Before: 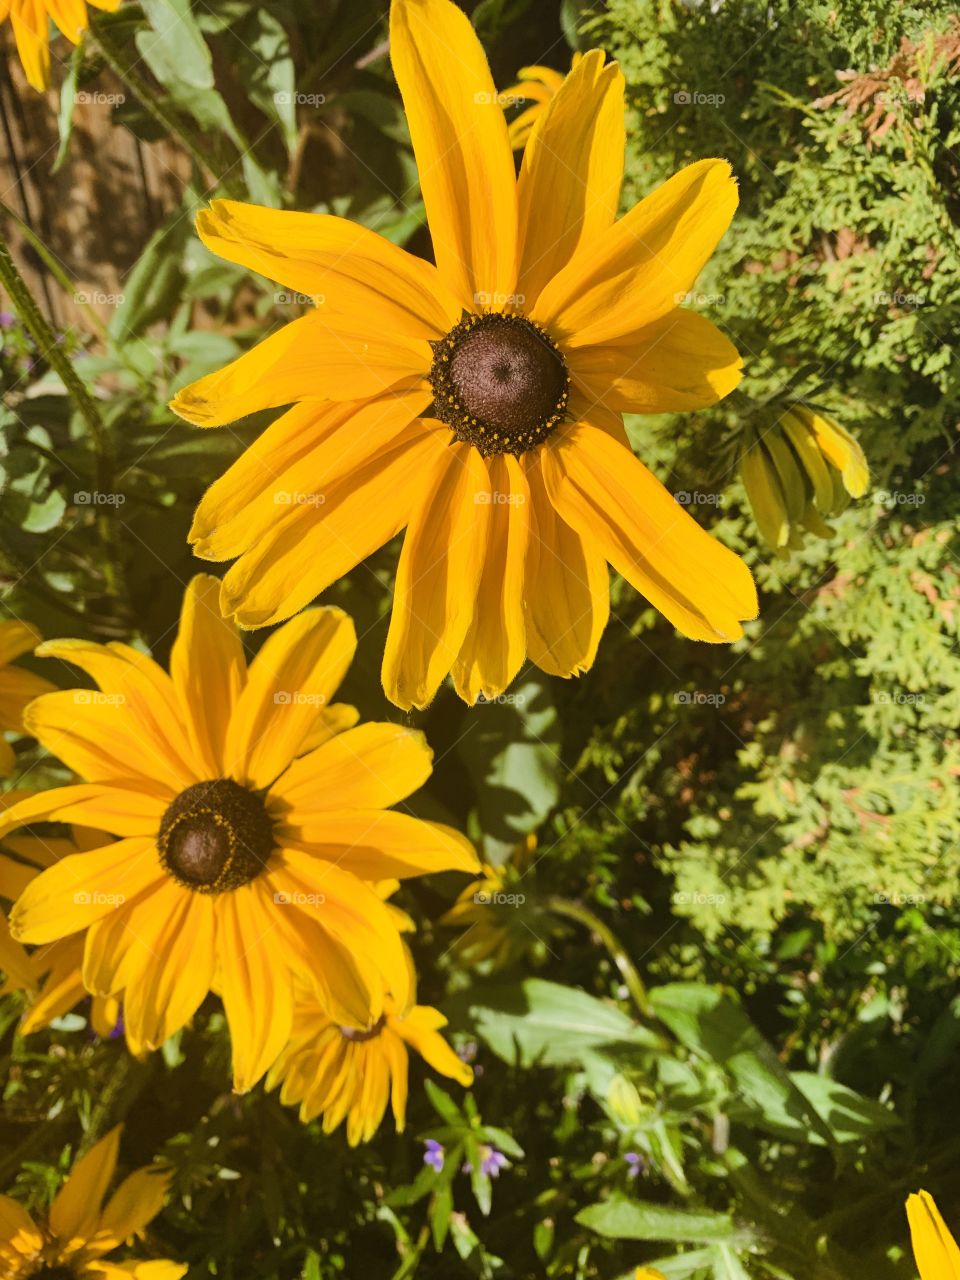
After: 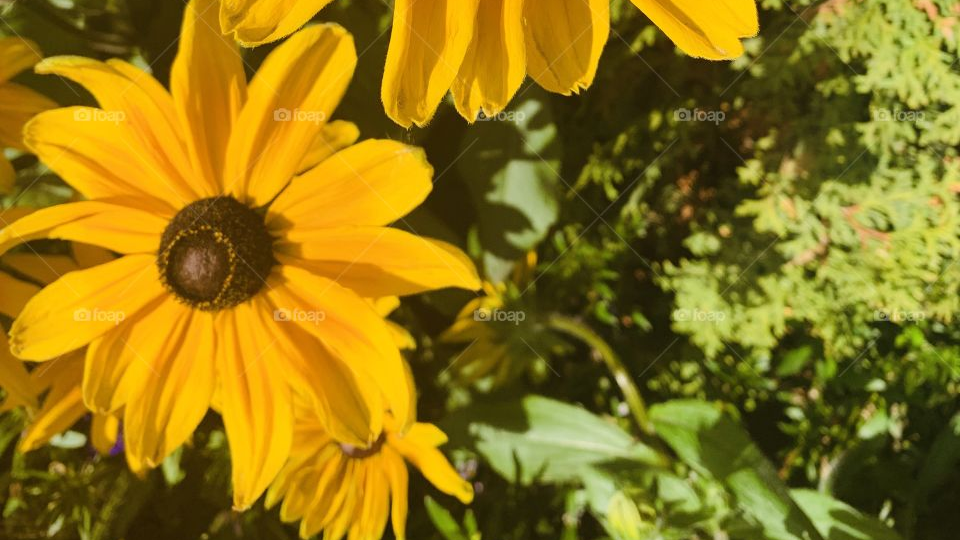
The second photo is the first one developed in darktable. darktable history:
crop: top 45.548%, bottom 12.253%
